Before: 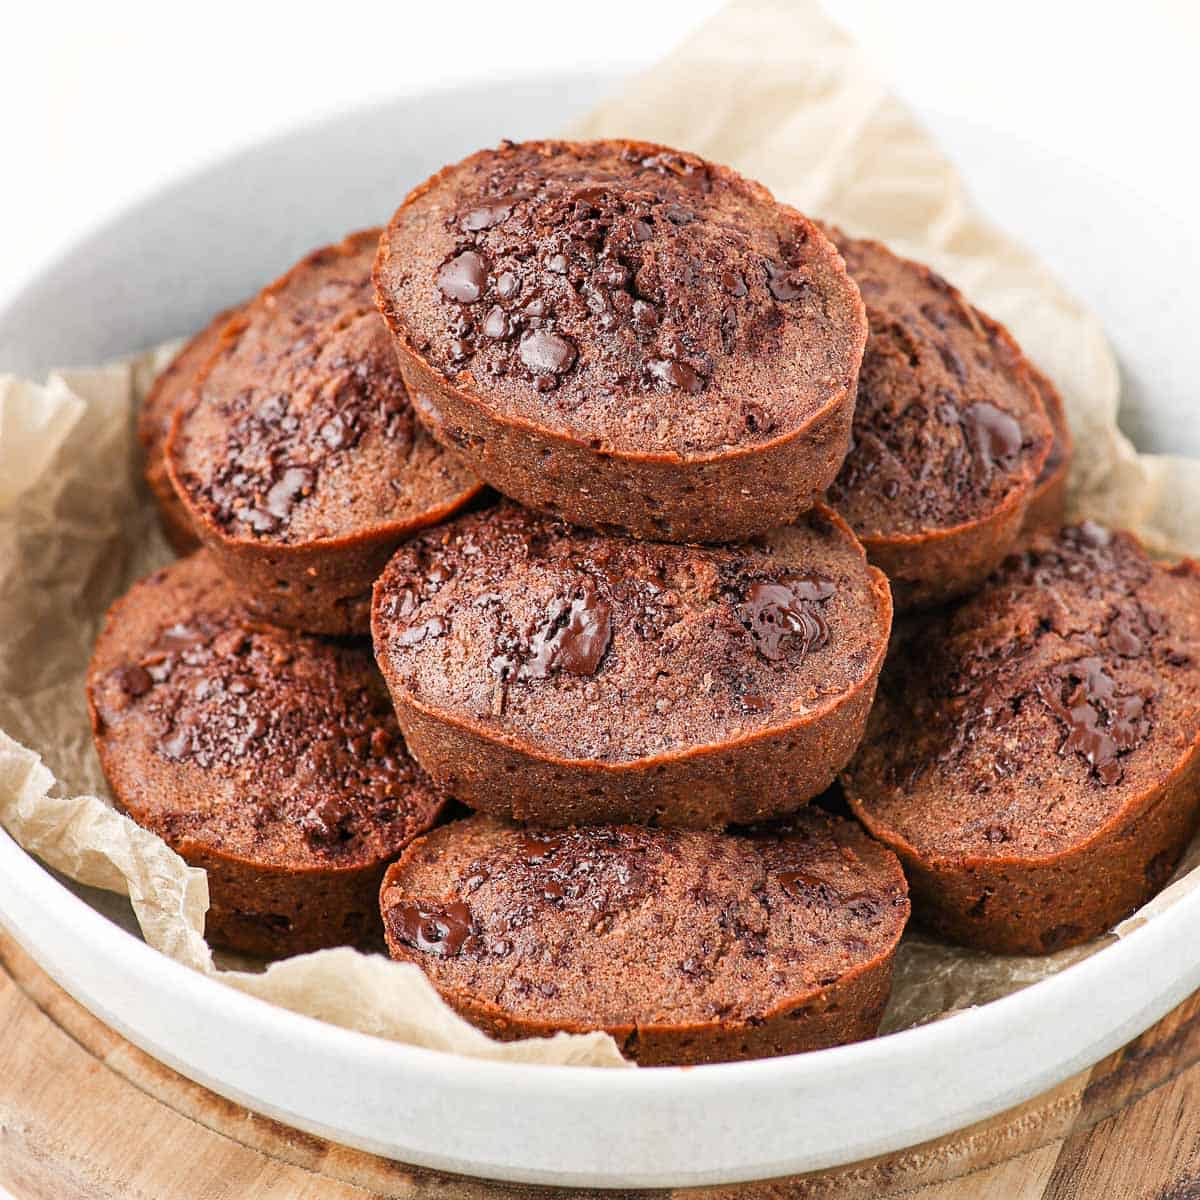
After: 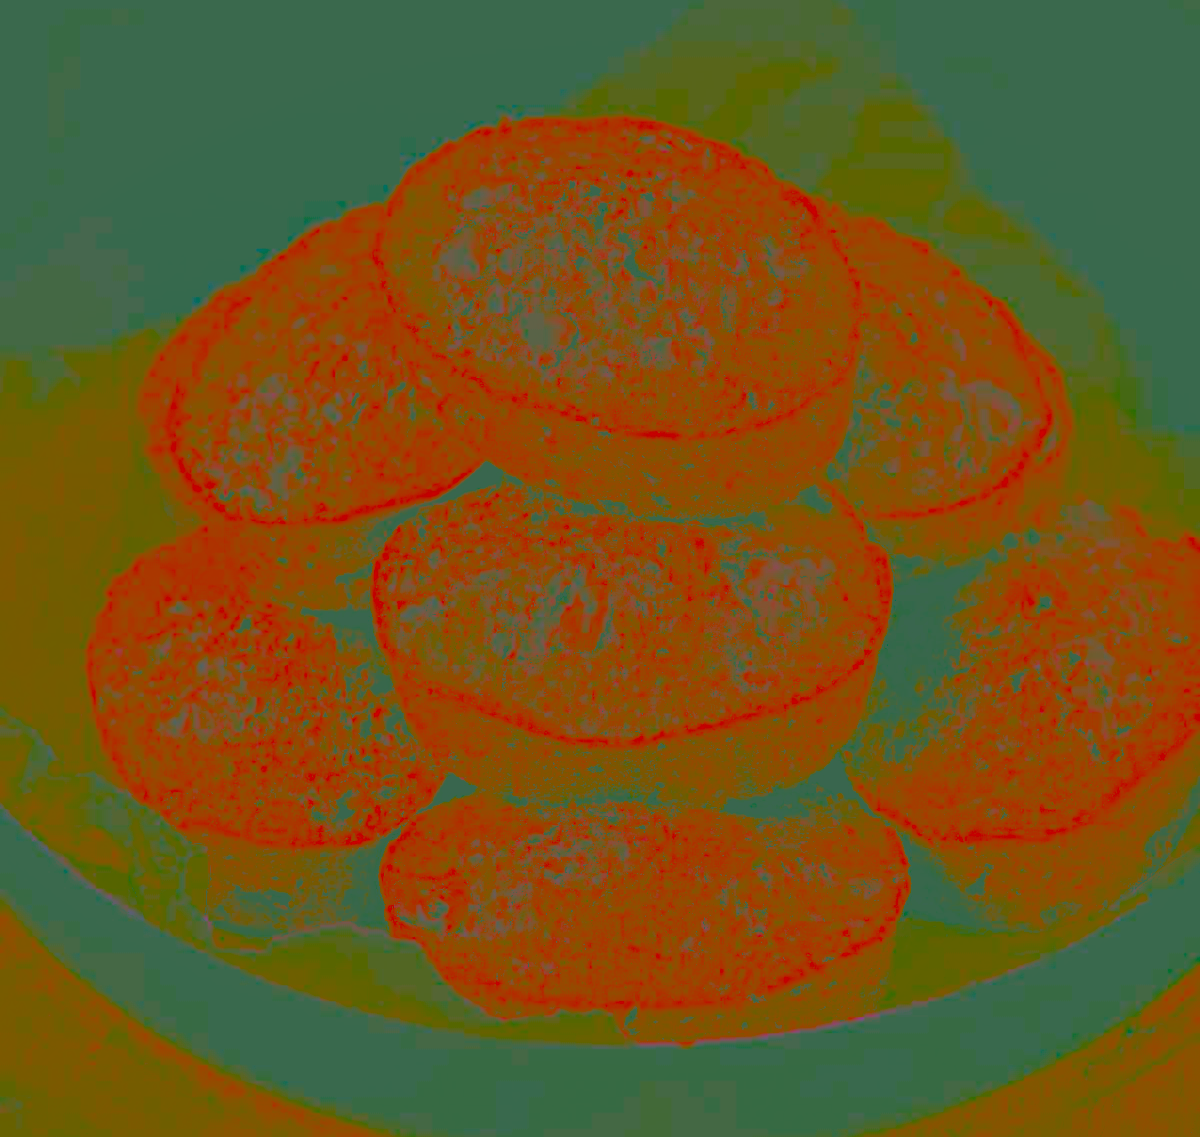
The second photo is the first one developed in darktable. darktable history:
filmic rgb: black relative exposure -7.65 EV, white relative exposure 4.56 EV, threshold 2.95 EV, hardness 3.61, contrast 0.986, color science v6 (2022), iterations of high-quality reconstruction 0, enable highlight reconstruction true
color correction: highlights a* 2.24, highlights b* 34.35, shadows a* -37.2, shadows b* -5.49
color balance rgb: global offset › luminance -0.341%, global offset › chroma 0.119%, global offset › hue 167.5°, linear chroma grading › global chroma 14.808%, perceptual saturation grading › global saturation 29.579%, global vibrance 20%
crop and rotate: top 1.924%, bottom 3.258%
contrast brightness saturation: contrast -0.989, brightness -0.158, saturation 0.74
